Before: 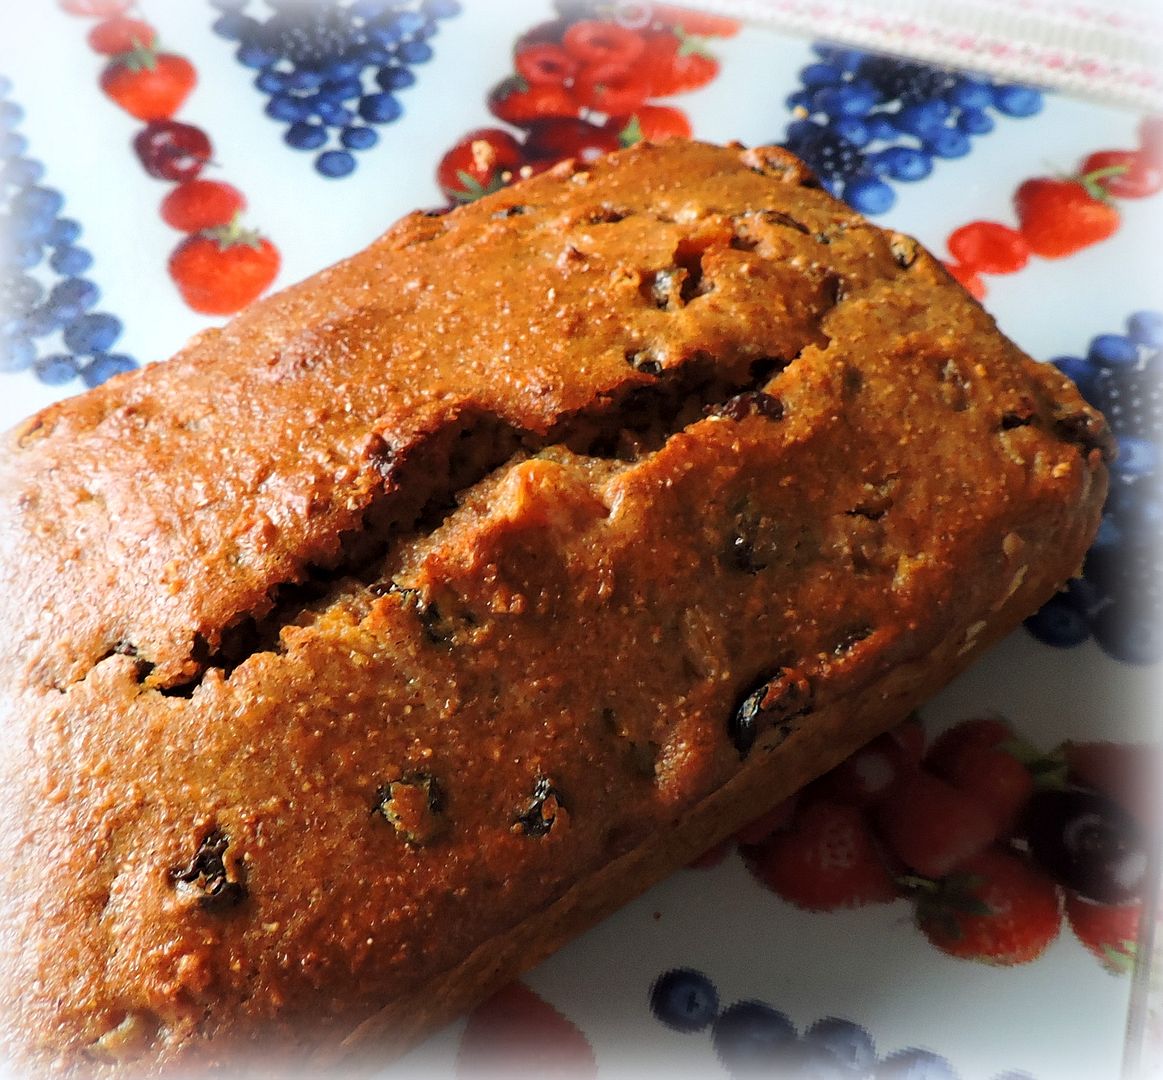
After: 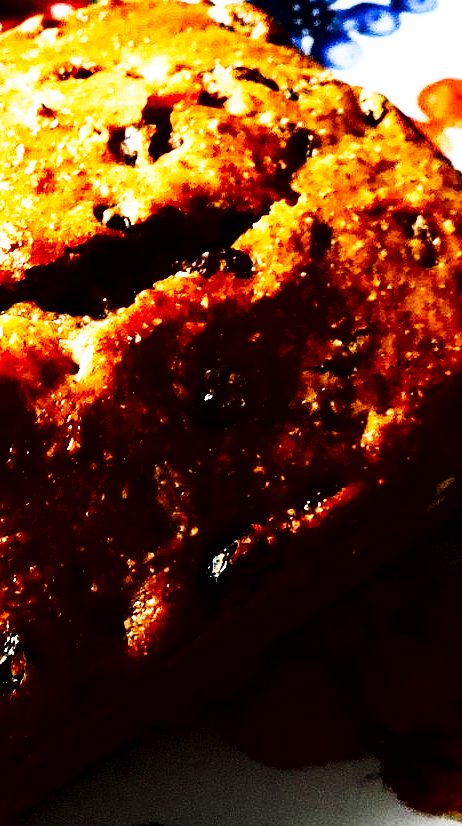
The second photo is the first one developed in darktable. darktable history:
exposure: black level correction 0.035, exposure 0.9 EV, compensate highlight preservation false
contrast brightness saturation: contrast 0.1, saturation -0.36
crop: left 45.721%, top 13.393%, right 14.118%, bottom 10.01%
tone curve: curves: ch0 [(0, 0) (0.003, 0.003) (0.011, 0.006) (0.025, 0.01) (0.044, 0.016) (0.069, 0.02) (0.1, 0.025) (0.136, 0.034) (0.177, 0.051) (0.224, 0.08) (0.277, 0.131) (0.335, 0.209) (0.399, 0.328) (0.468, 0.47) (0.543, 0.629) (0.623, 0.788) (0.709, 0.903) (0.801, 0.965) (0.898, 0.989) (1, 1)], preserve colors none
